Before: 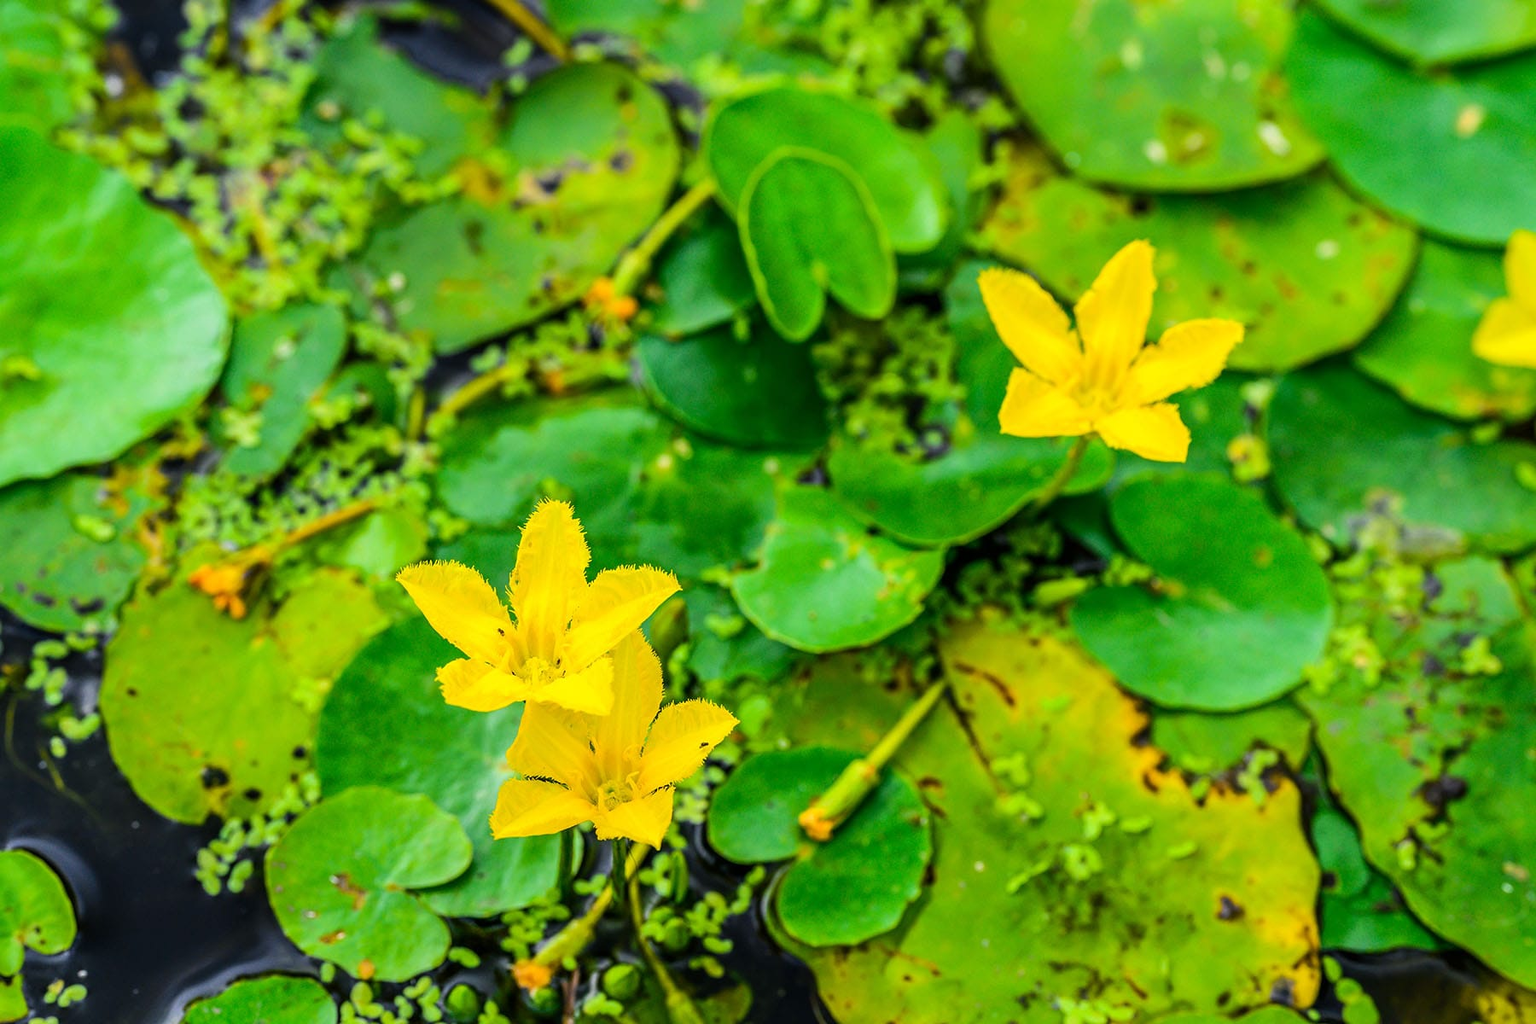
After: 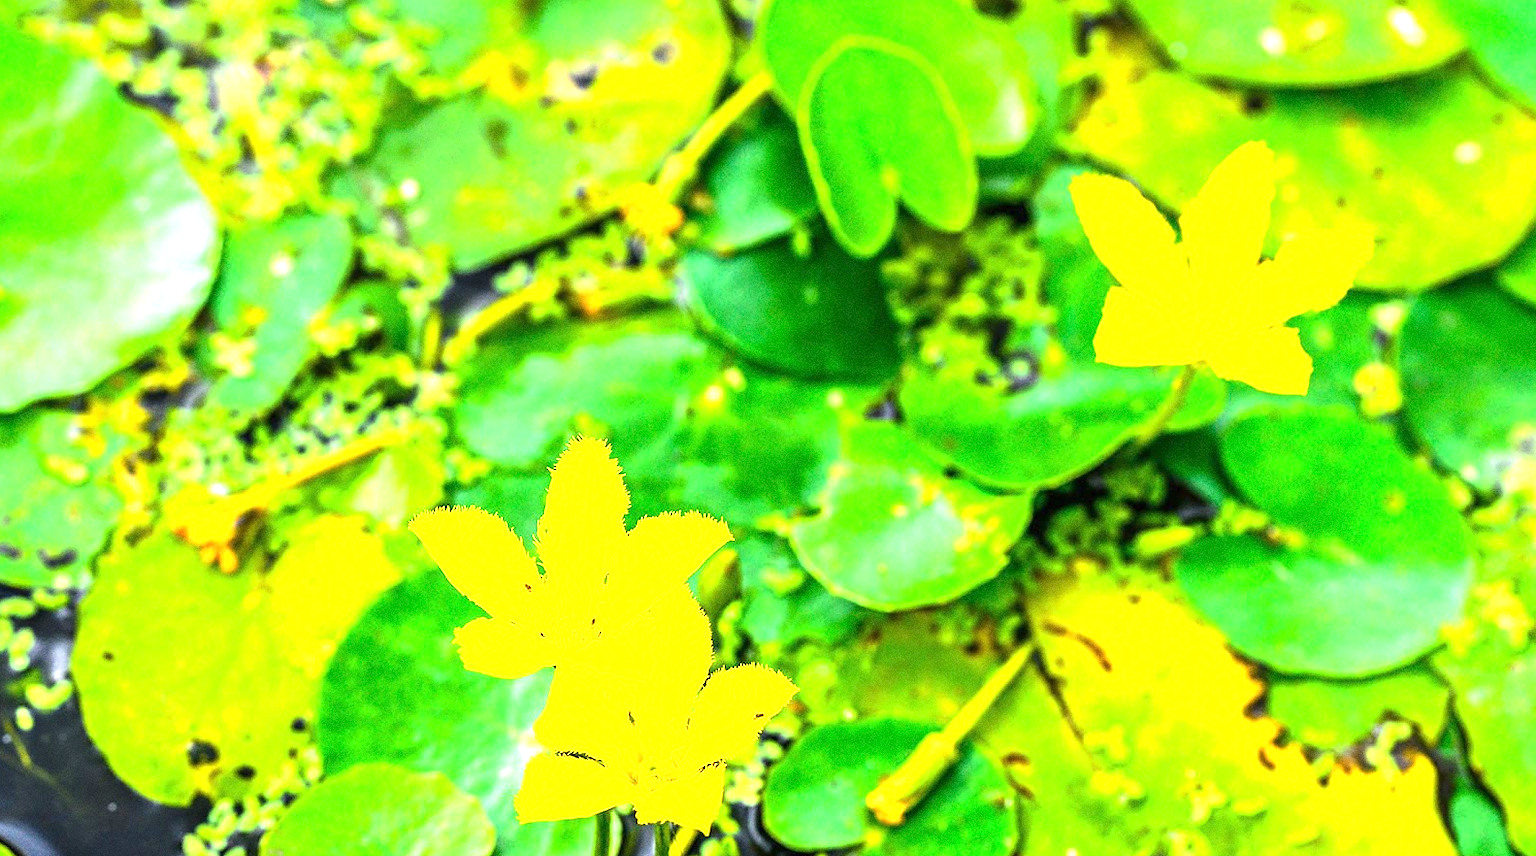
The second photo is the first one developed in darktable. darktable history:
crop and rotate: left 2.425%, top 11.305%, right 9.6%, bottom 15.08%
grain: on, module defaults
exposure: black level correction 0, exposure 1.6 EV, compensate exposure bias true, compensate highlight preservation false
